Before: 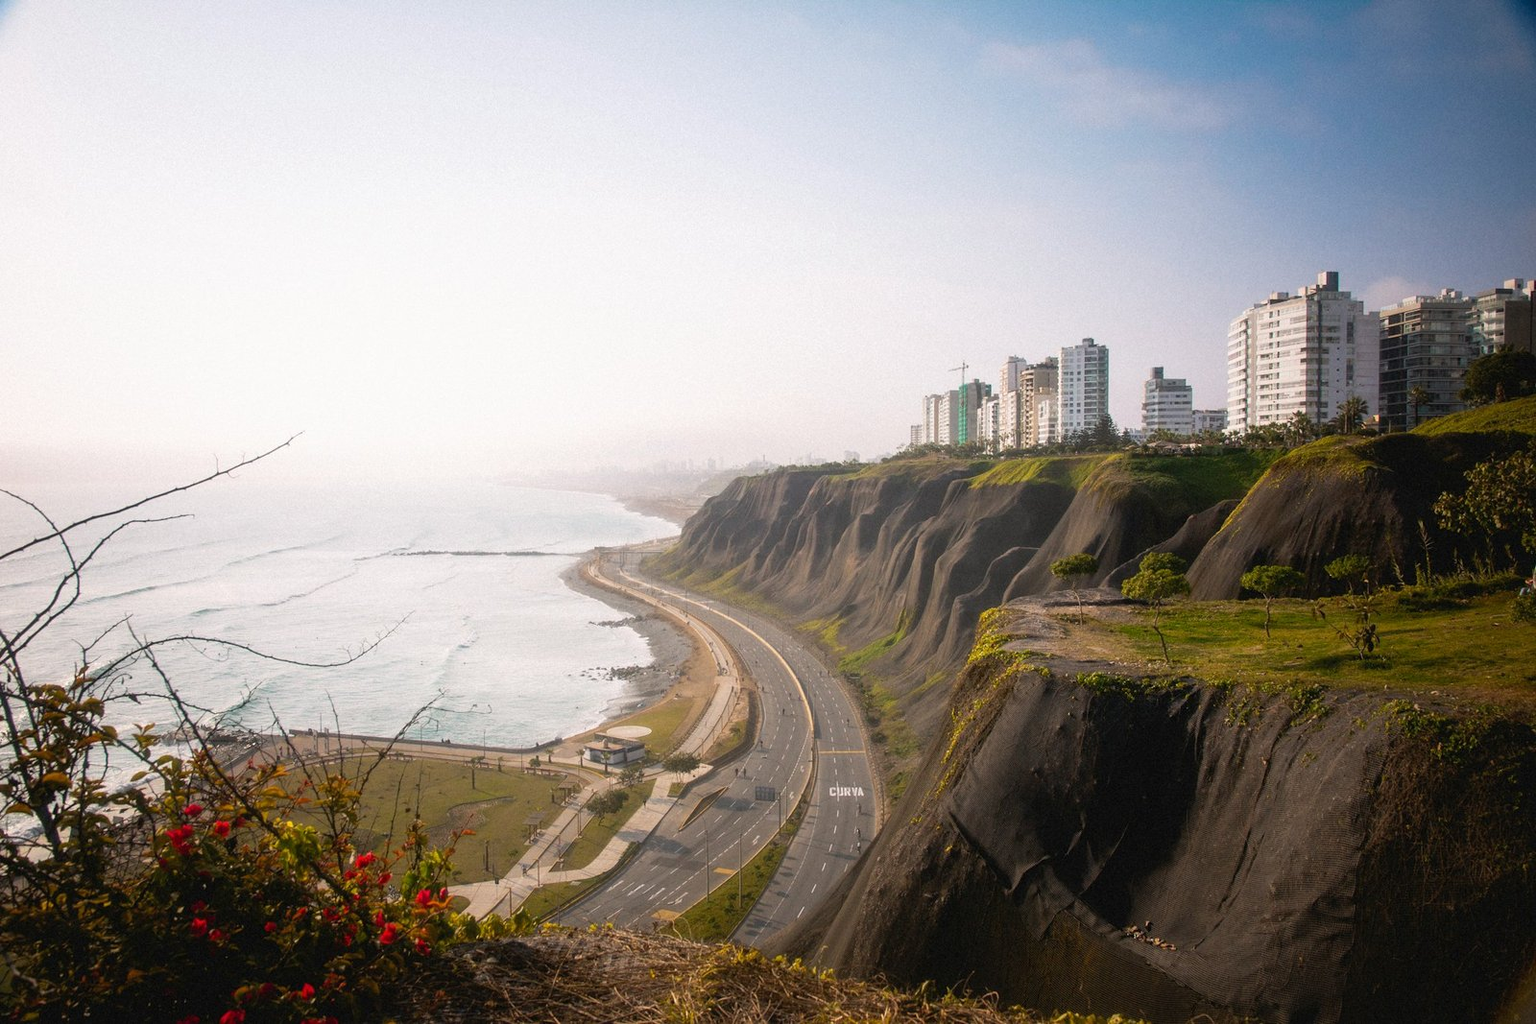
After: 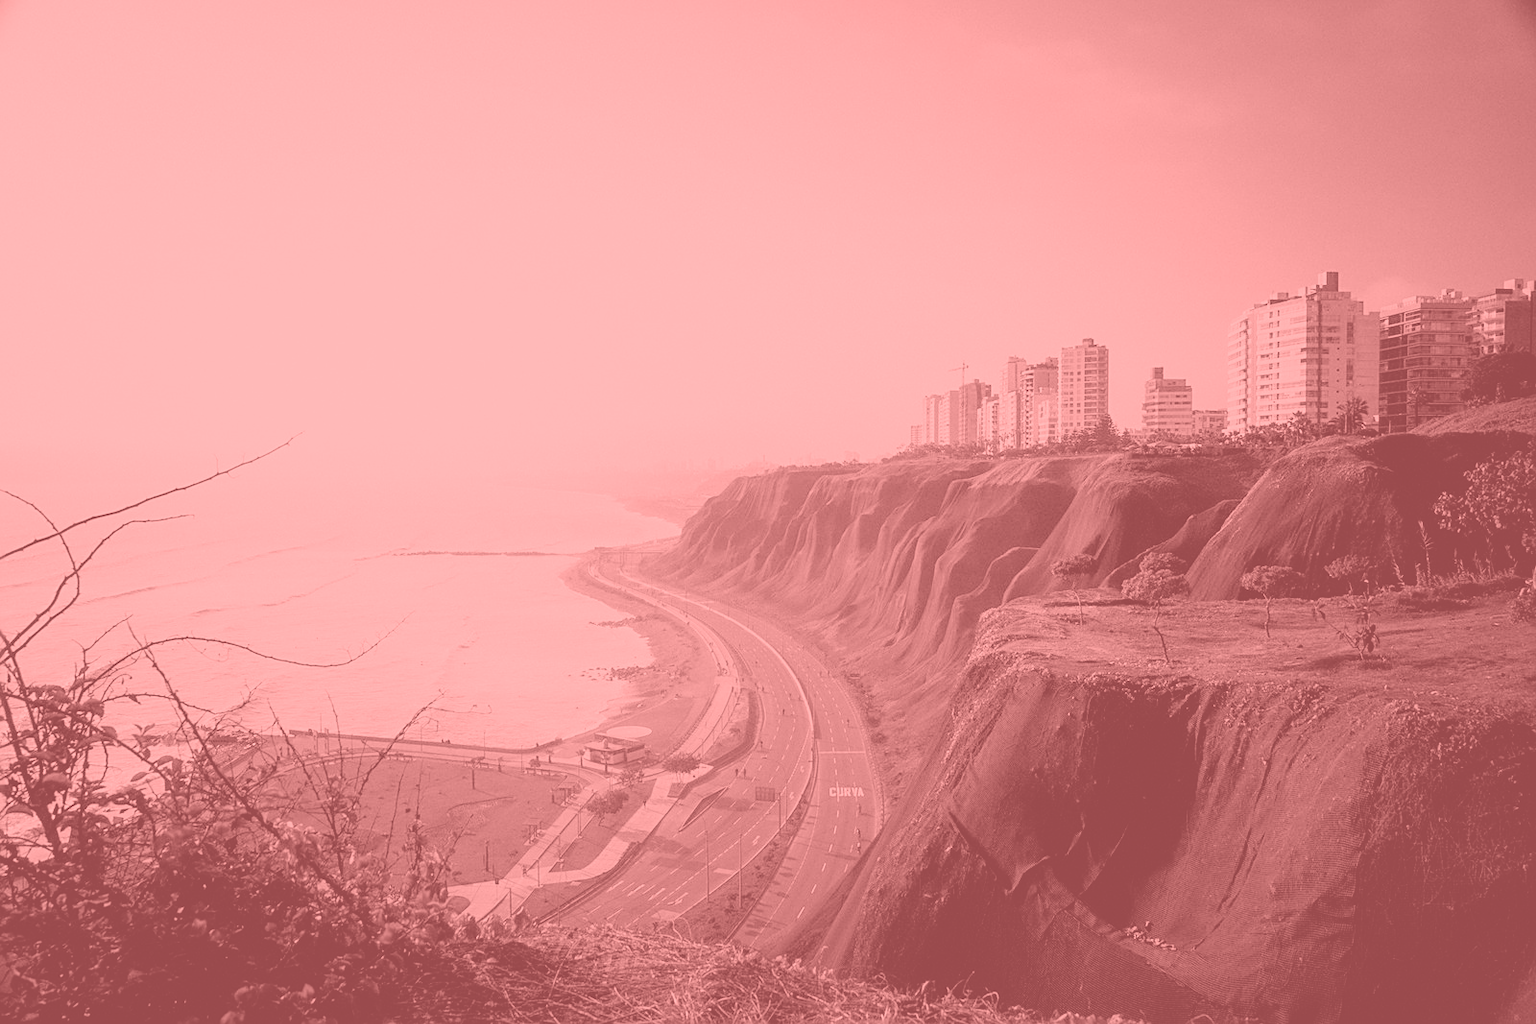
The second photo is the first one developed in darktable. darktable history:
filmic rgb: black relative exposure -7.65 EV, white relative exposure 4.56 EV, hardness 3.61
sharpen: on, module defaults
colorize: saturation 51%, source mix 50.67%, lightness 50.67%
